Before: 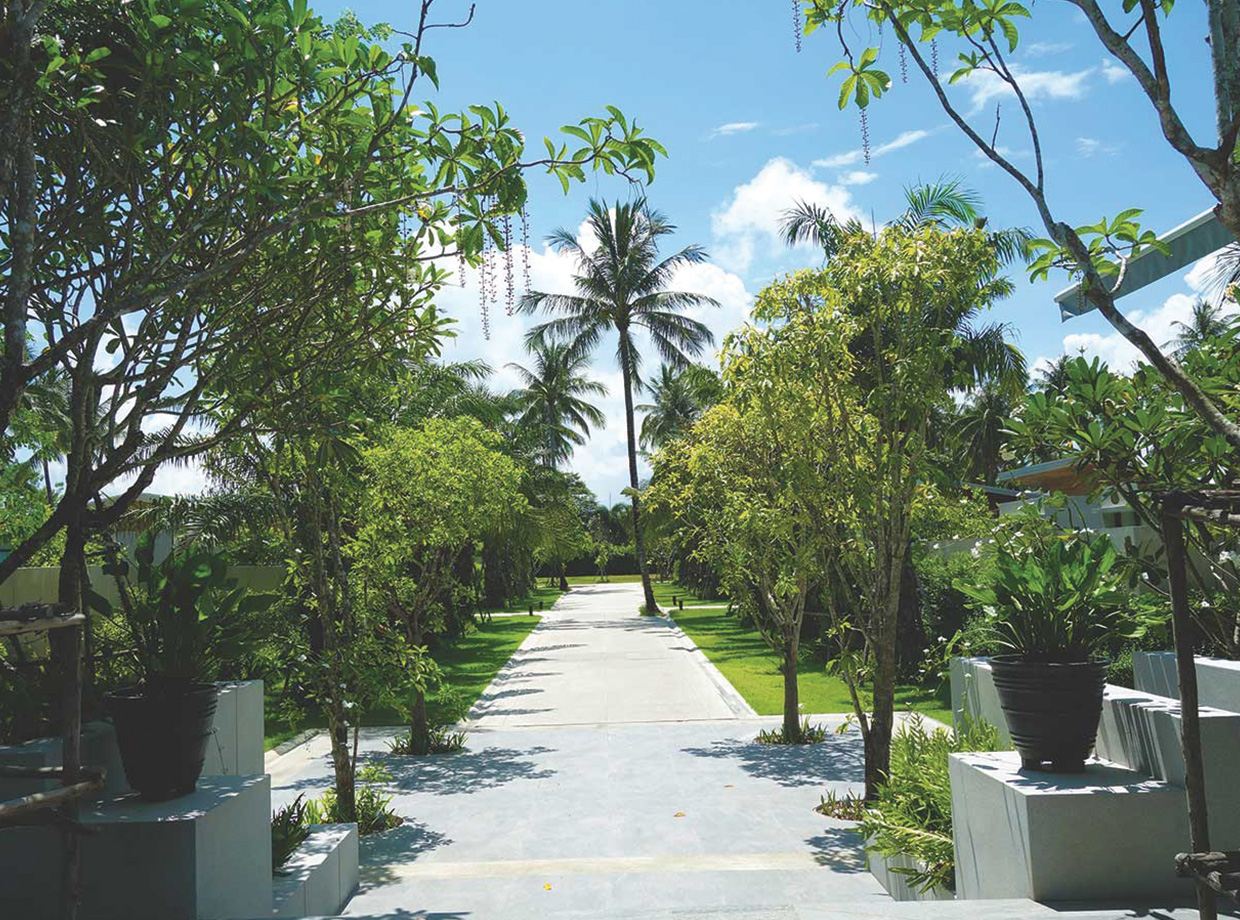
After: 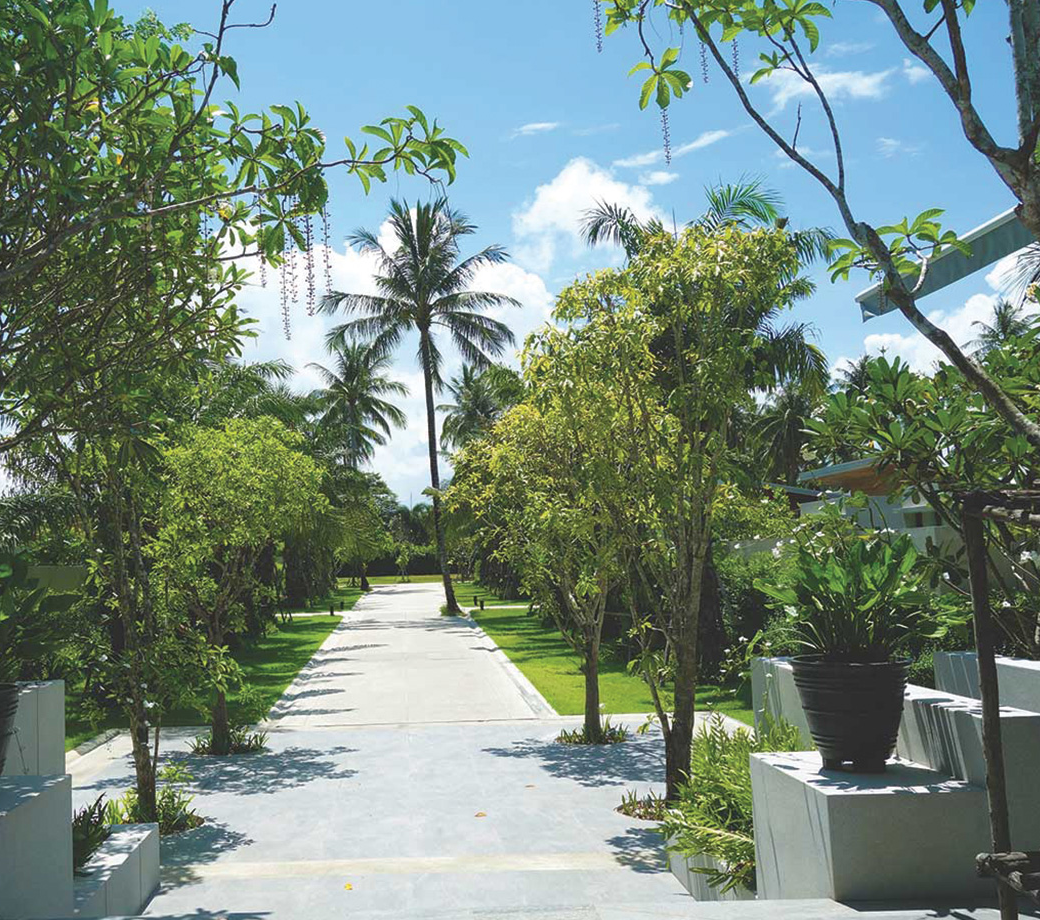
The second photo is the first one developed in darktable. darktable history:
crop: left 16.12%
